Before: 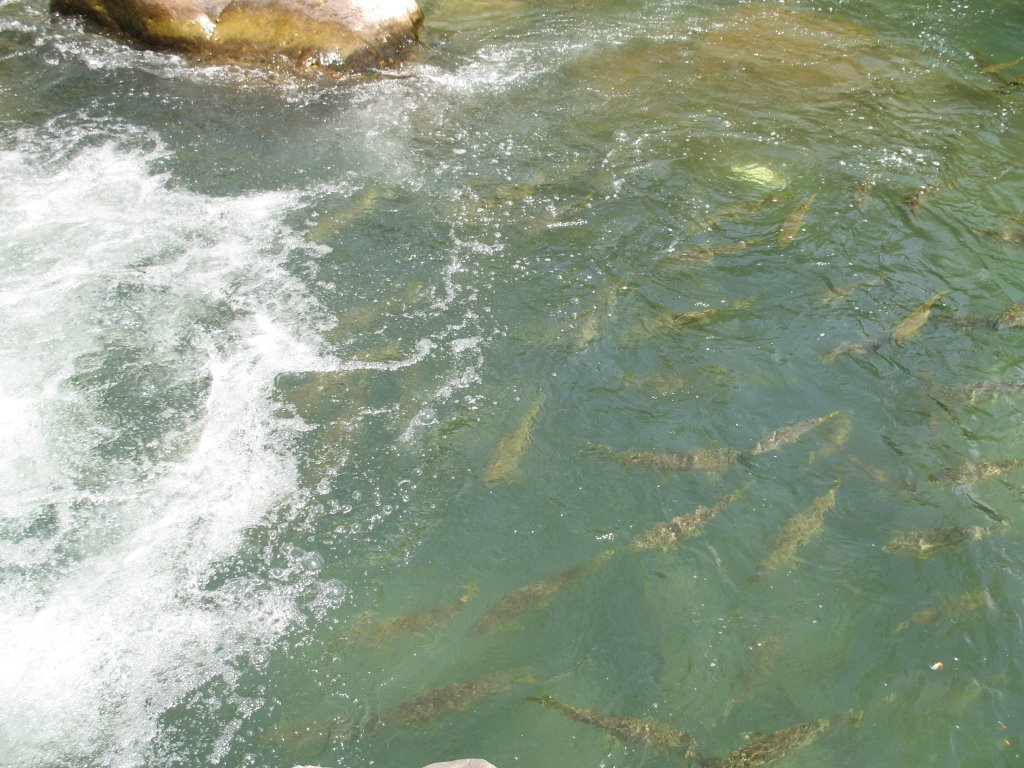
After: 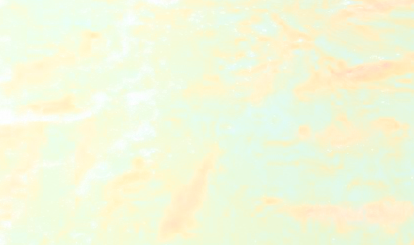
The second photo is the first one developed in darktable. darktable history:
bloom: size 25%, threshold 5%, strength 90%
crop: left 31.751%, top 32.172%, right 27.8%, bottom 35.83%
color zones: curves: ch0 [(0.826, 0.353)]; ch1 [(0.242, 0.647) (0.889, 0.342)]; ch2 [(0.246, 0.089) (0.969, 0.068)]
shadows and highlights: radius 108.52, shadows 44.07, highlights -67.8, low approximation 0.01, soften with gaussian
